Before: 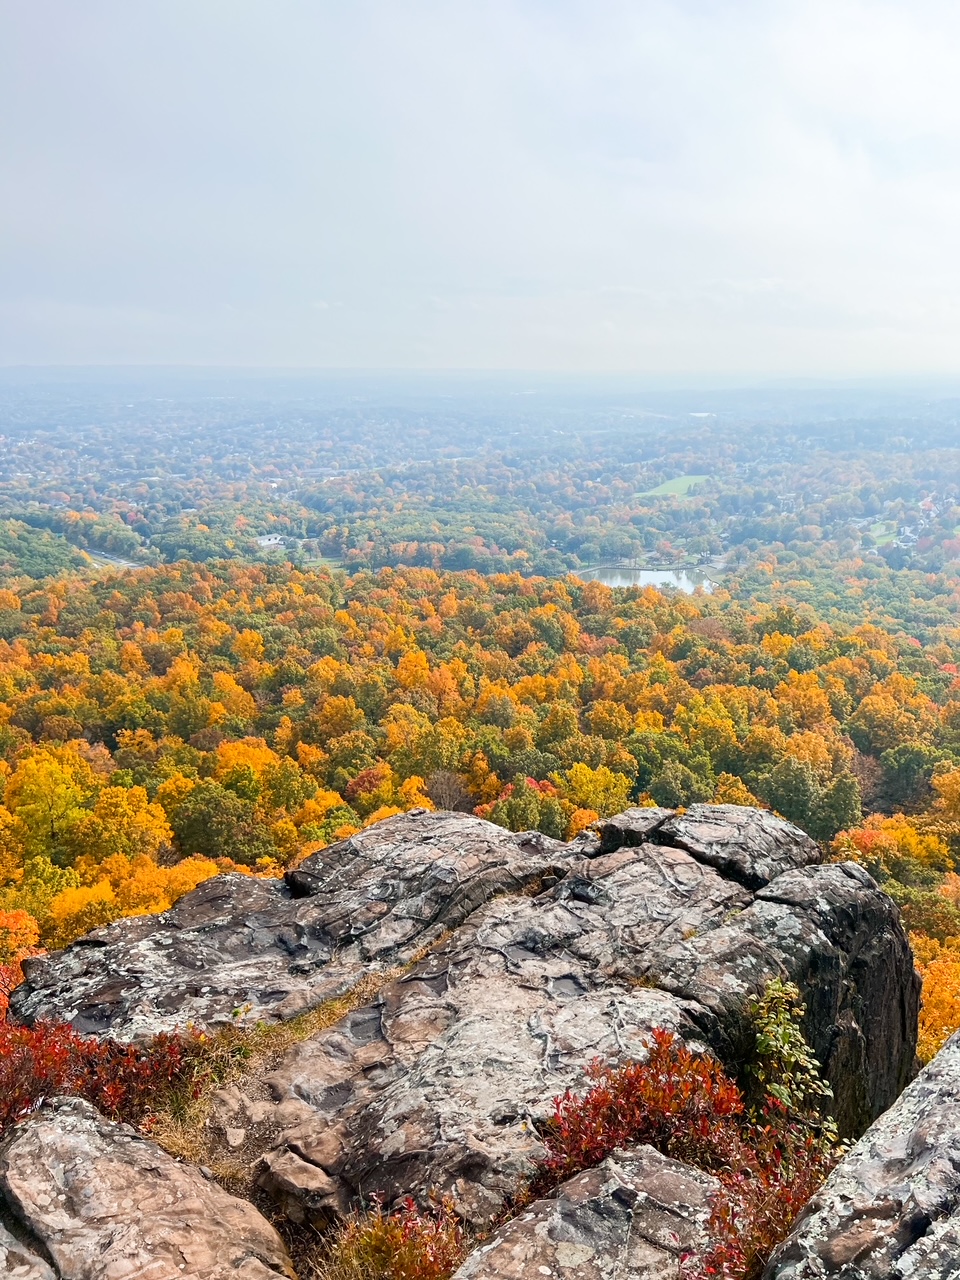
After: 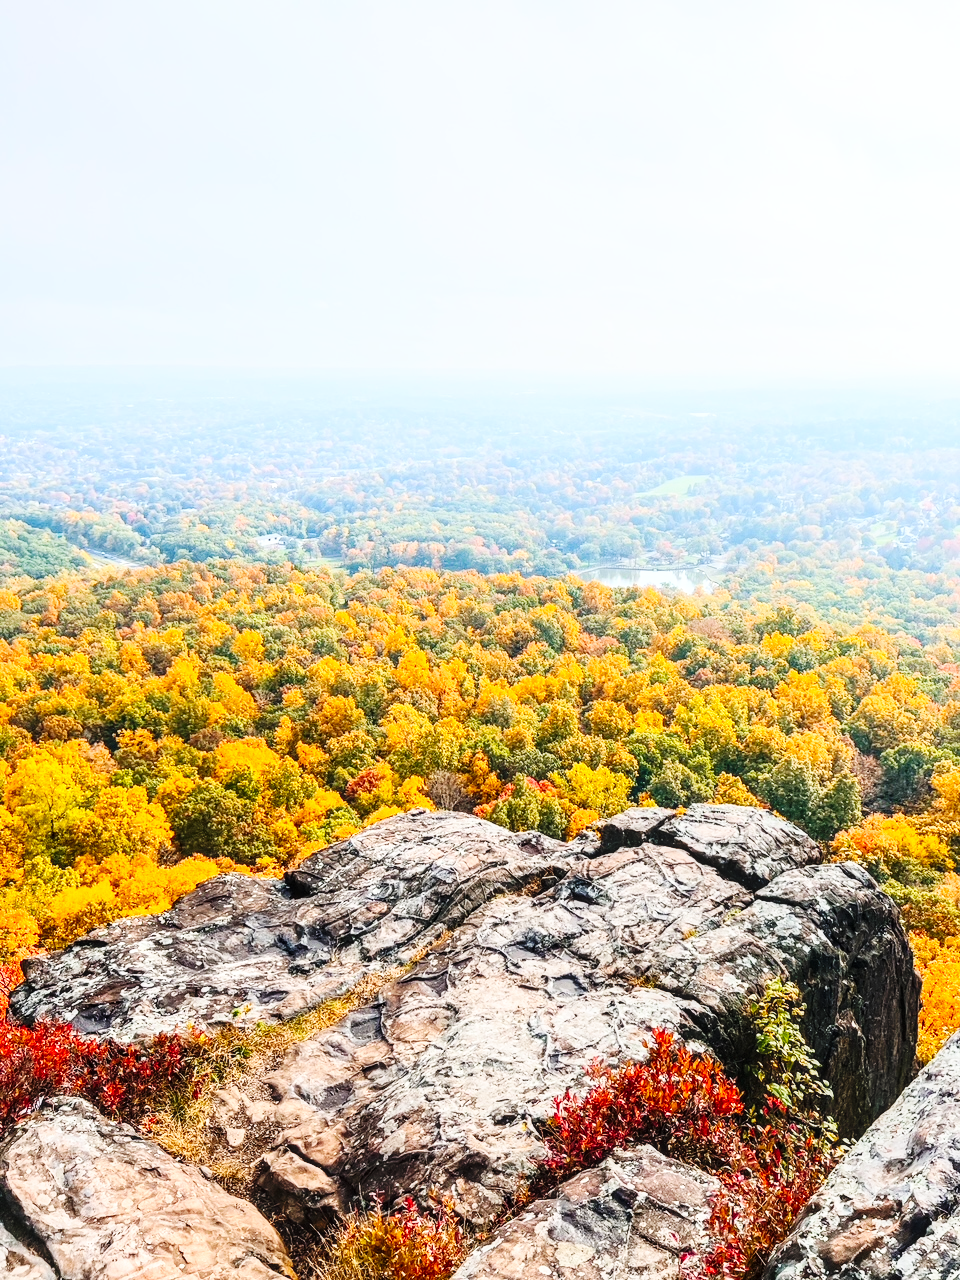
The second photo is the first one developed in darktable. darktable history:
base curve: curves: ch0 [(0, 0) (0.036, 0.025) (0.121, 0.166) (0.206, 0.329) (0.605, 0.79) (1, 1)], preserve colors none
local contrast: on, module defaults
contrast brightness saturation: contrast 0.203, brightness 0.142, saturation 0.136
